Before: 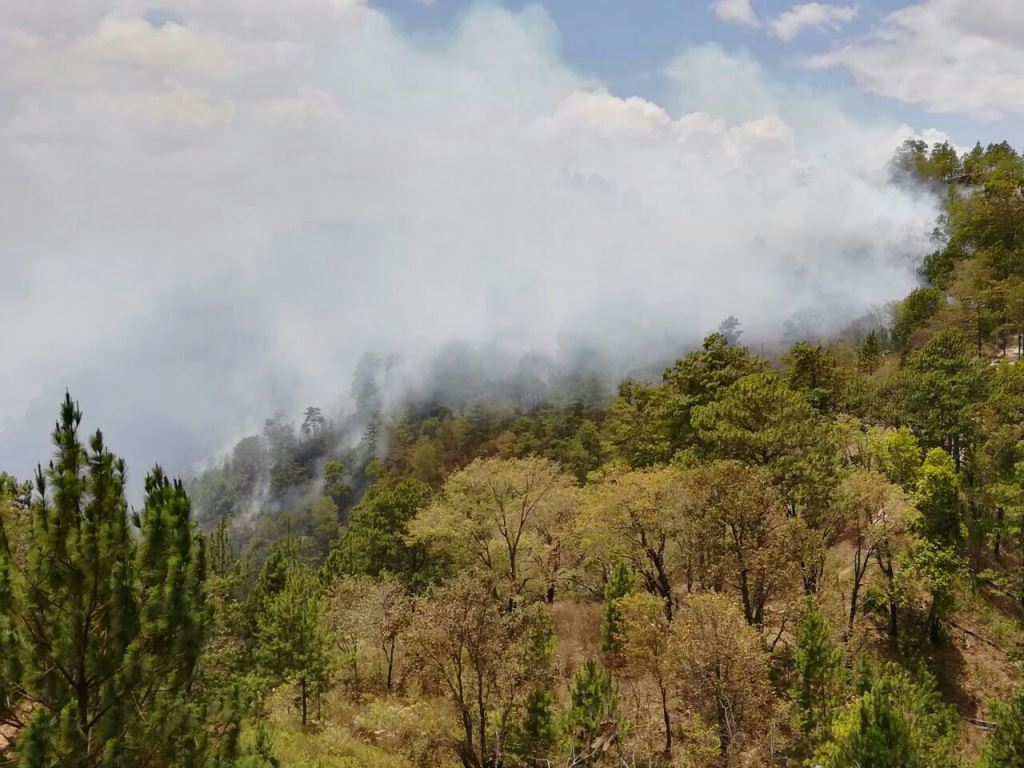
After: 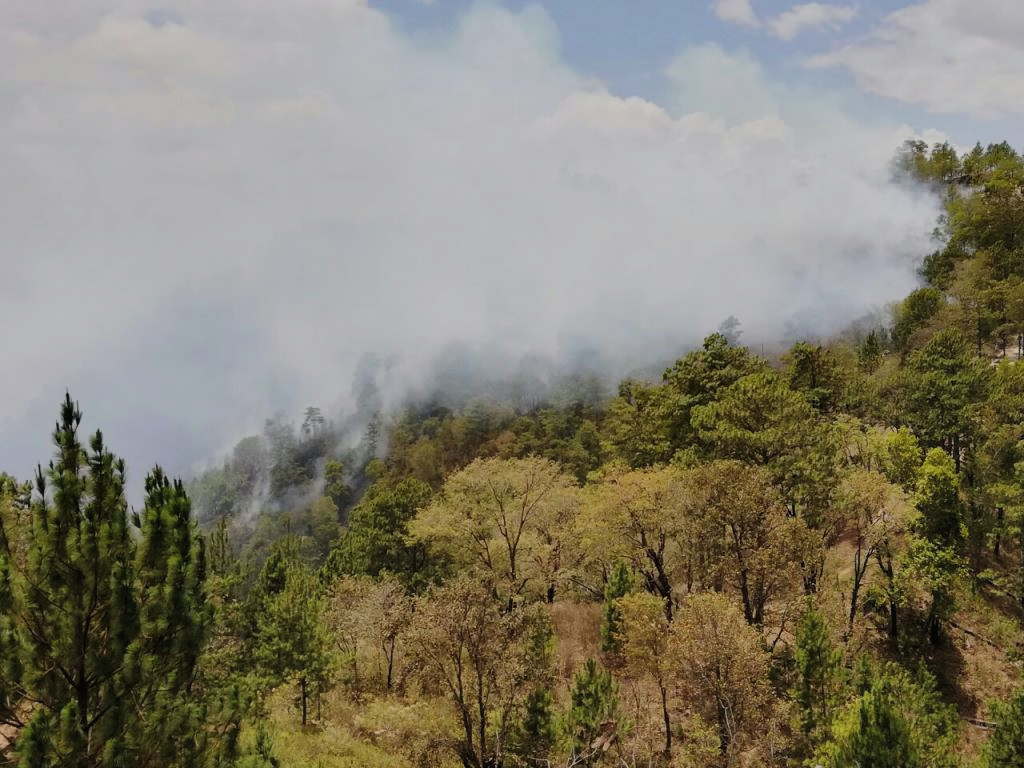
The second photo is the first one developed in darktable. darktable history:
filmic rgb: black relative exposure -7.99 EV, white relative exposure 4.06 EV, hardness 4.12, preserve chrominance RGB euclidean norm, color science v5 (2021), contrast in shadows safe, contrast in highlights safe
exposure: compensate highlight preservation false
